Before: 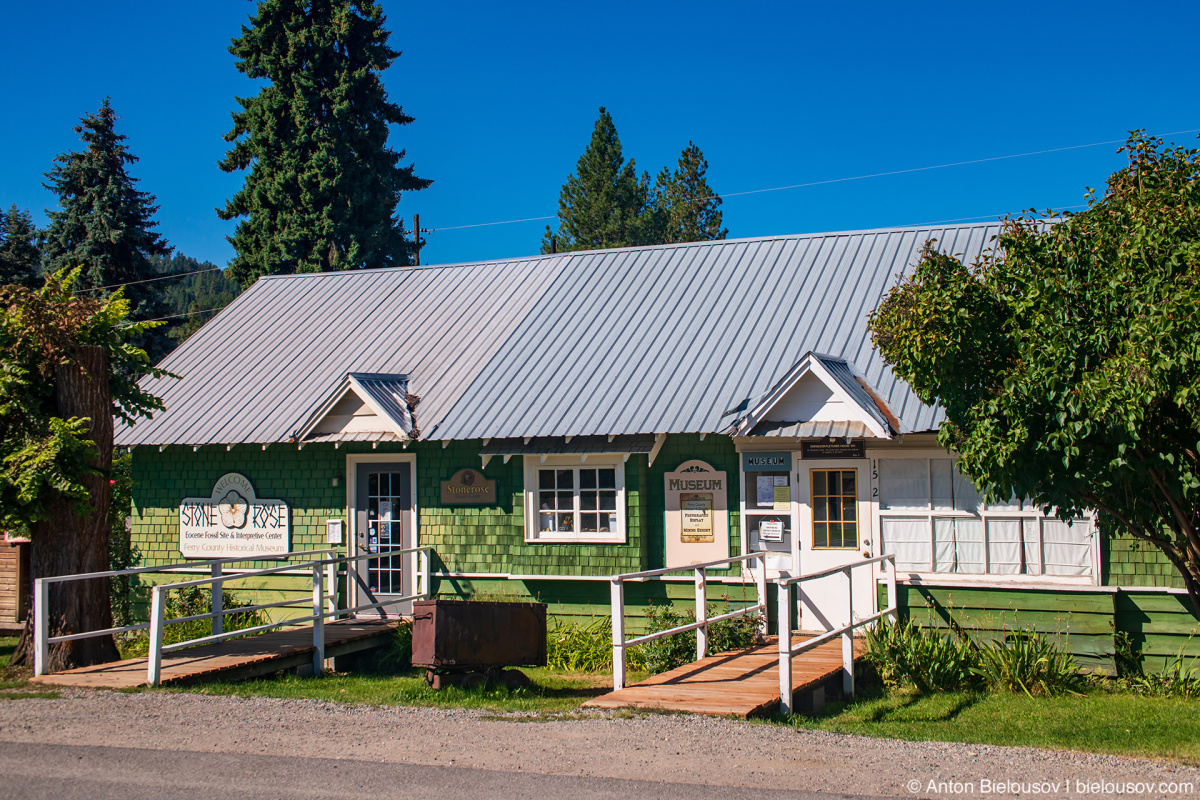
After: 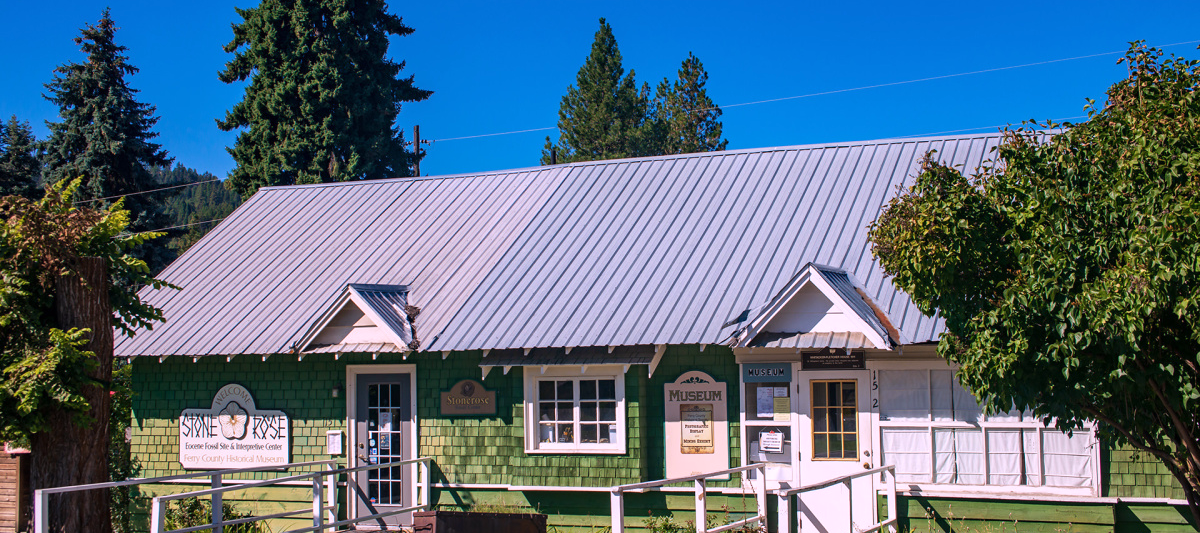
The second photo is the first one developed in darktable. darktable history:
crop: top 11.166%, bottom 22.168%
color zones: curves: ch1 [(0, 0.469) (0.001, 0.469) (0.12, 0.446) (0.248, 0.469) (0.5, 0.5) (0.748, 0.5) (0.999, 0.469) (1, 0.469)]
white balance: red 1.066, blue 1.119
